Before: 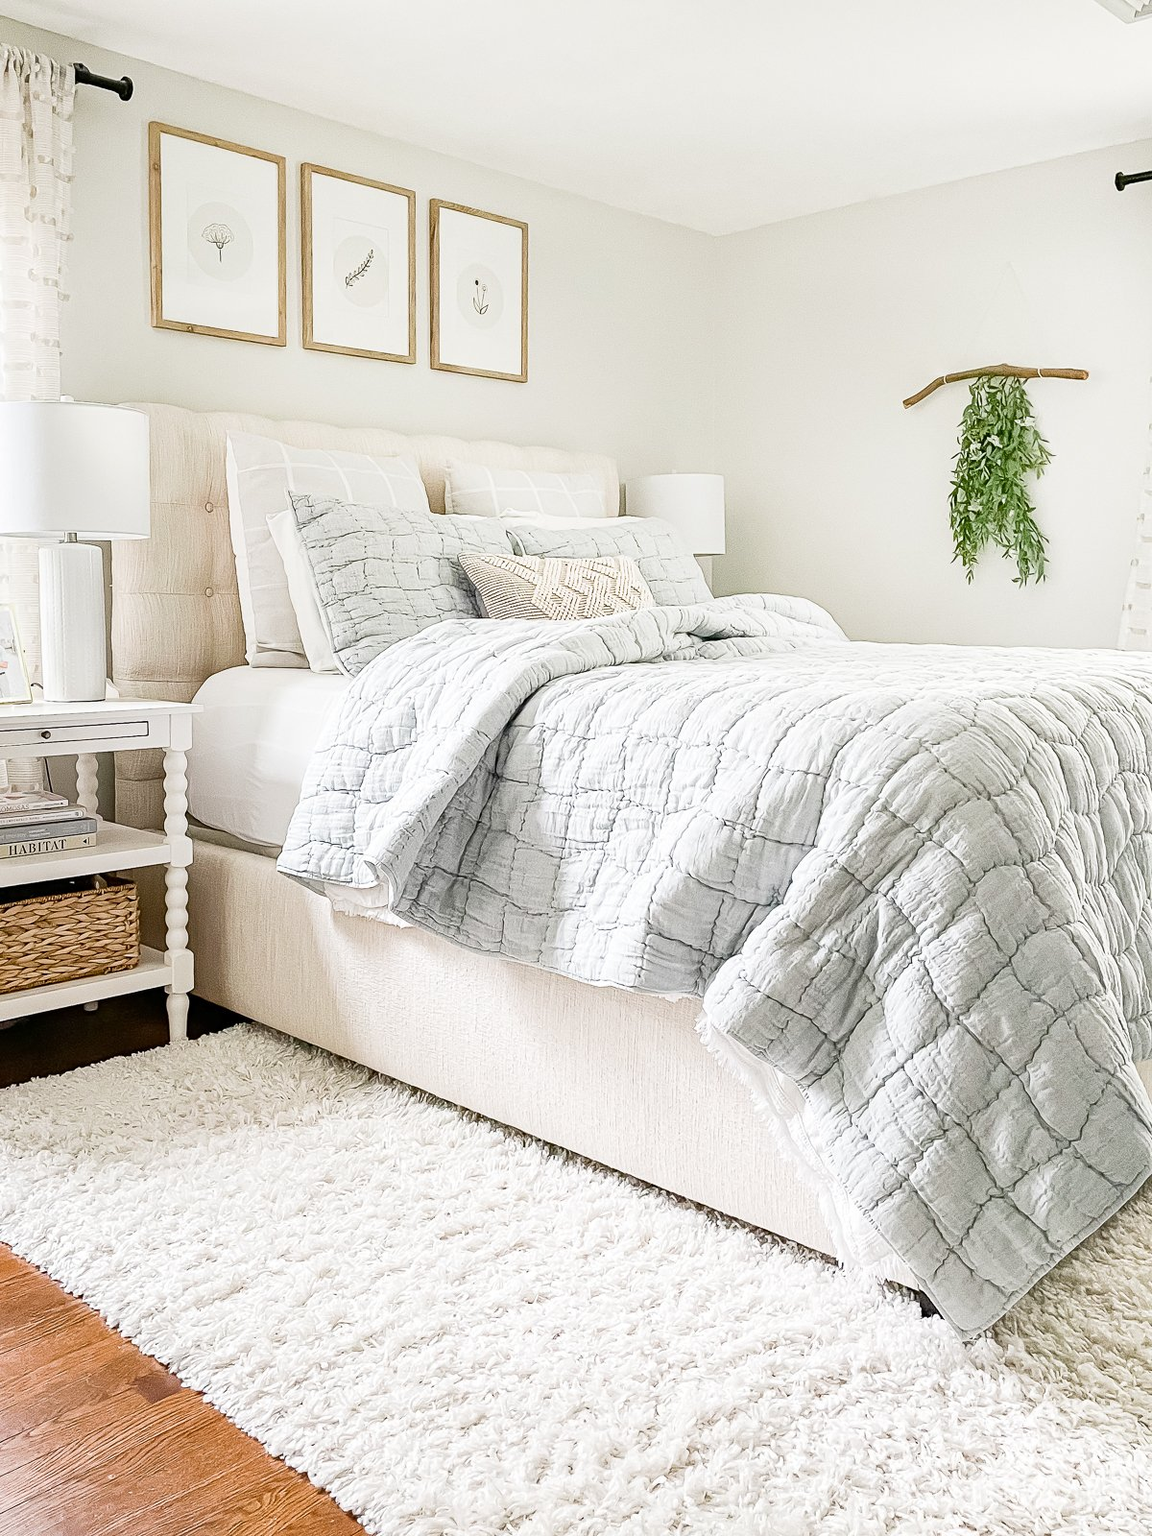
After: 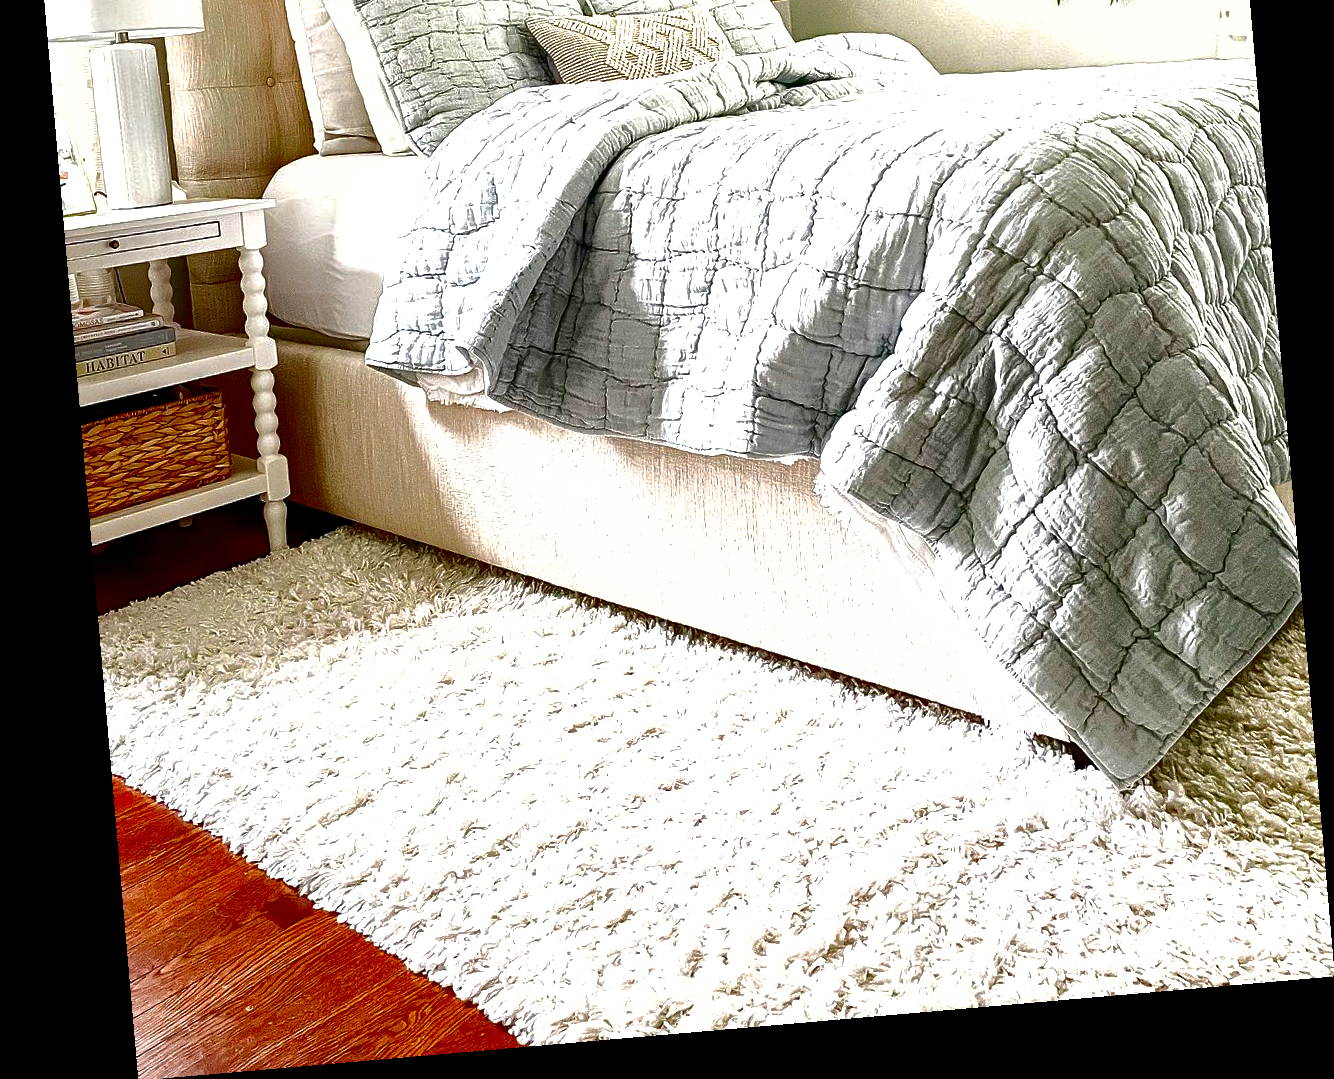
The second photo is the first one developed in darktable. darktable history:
contrast brightness saturation: brightness -1, saturation 1
tone equalizer: -8 EV -0.417 EV, -7 EV -0.389 EV, -6 EV -0.333 EV, -5 EV -0.222 EV, -3 EV 0.222 EV, -2 EV 0.333 EV, -1 EV 0.389 EV, +0 EV 0.417 EV, edges refinement/feathering 500, mask exposure compensation -1.25 EV, preserve details no
crop and rotate: top 36.435%
rotate and perspective: rotation -4.98°, automatic cropping off
shadows and highlights: on, module defaults
